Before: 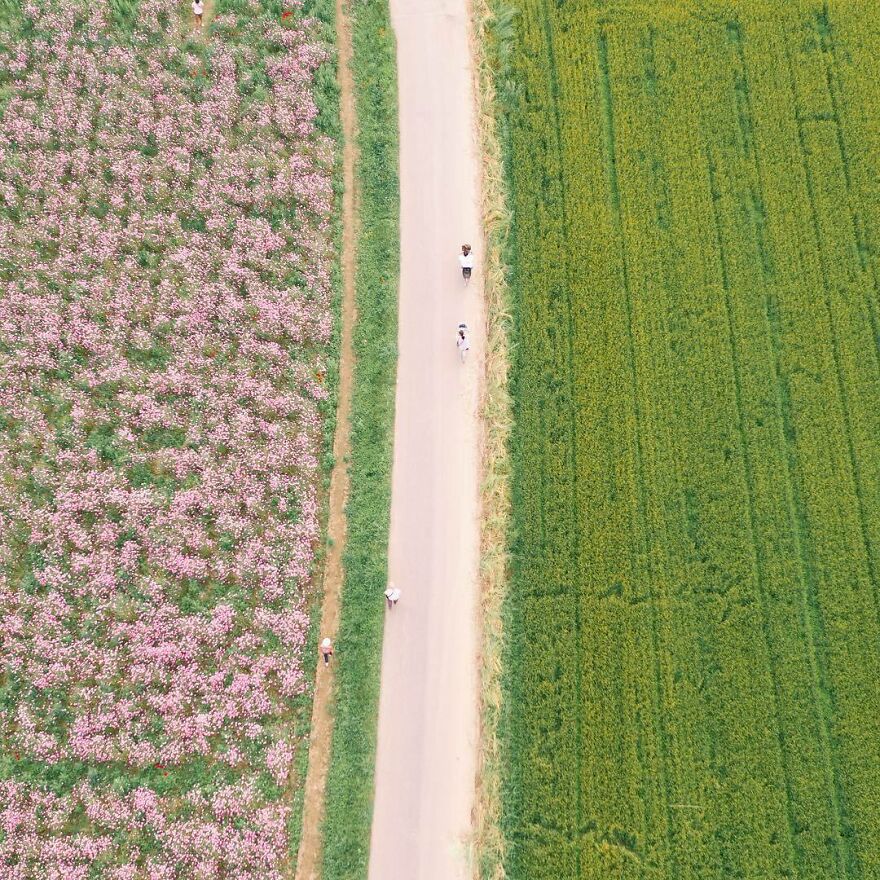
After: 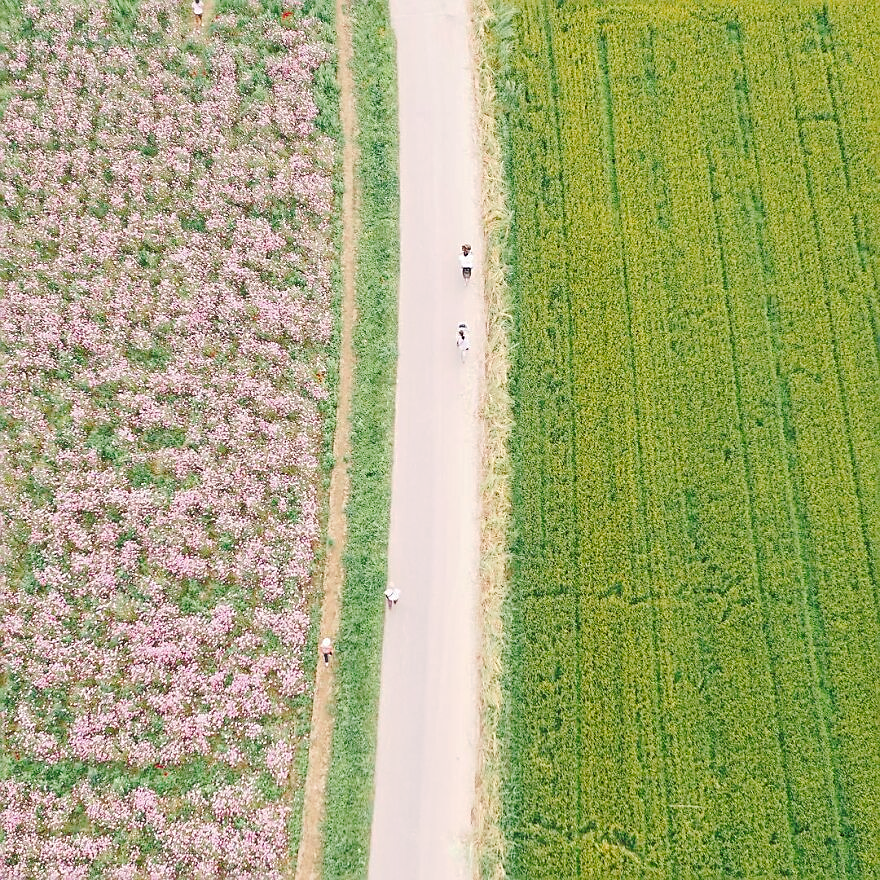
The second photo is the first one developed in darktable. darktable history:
sharpen: on, module defaults
tone curve: curves: ch0 [(0, 0) (0.003, 0.09) (0.011, 0.095) (0.025, 0.097) (0.044, 0.108) (0.069, 0.117) (0.1, 0.129) (0.136, 0.151) (0.177, 0.185) (0.224, 0.229) (0.277, 0.299) (0.335, 0.379) (0.399, 0.469) (0.468, 0.55) (0.543, 0.629) (0.623, 0.702) (0.709, 0.775) (0.801, 0.85) (0.898, 0.91) (1, 1)], preserve colors none
